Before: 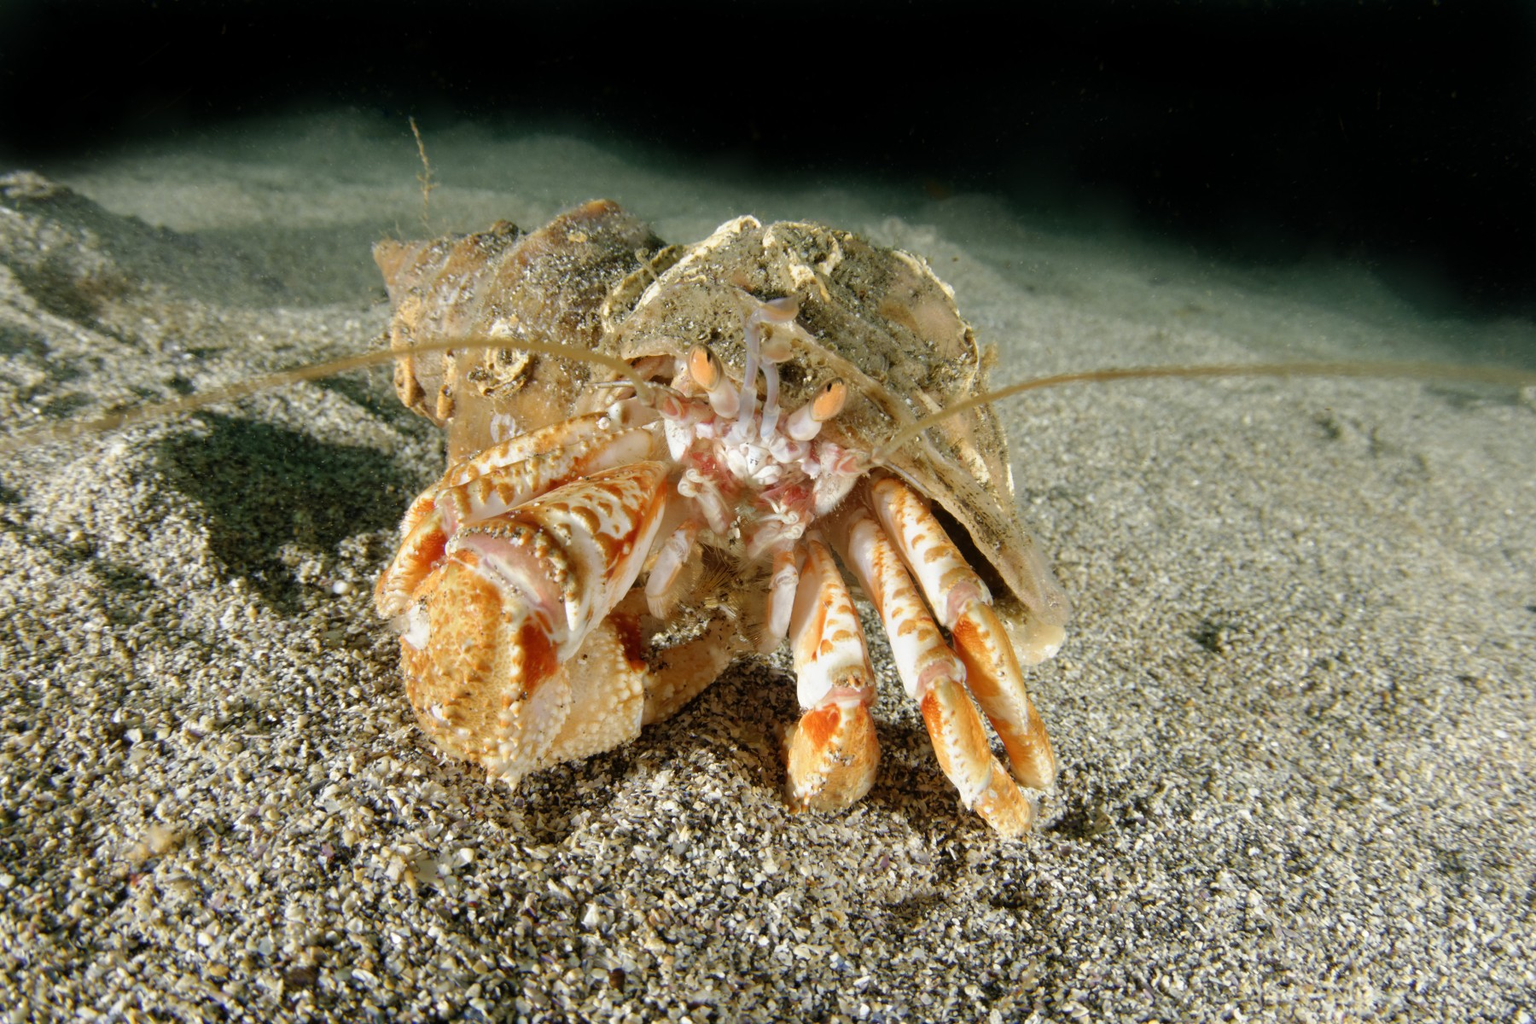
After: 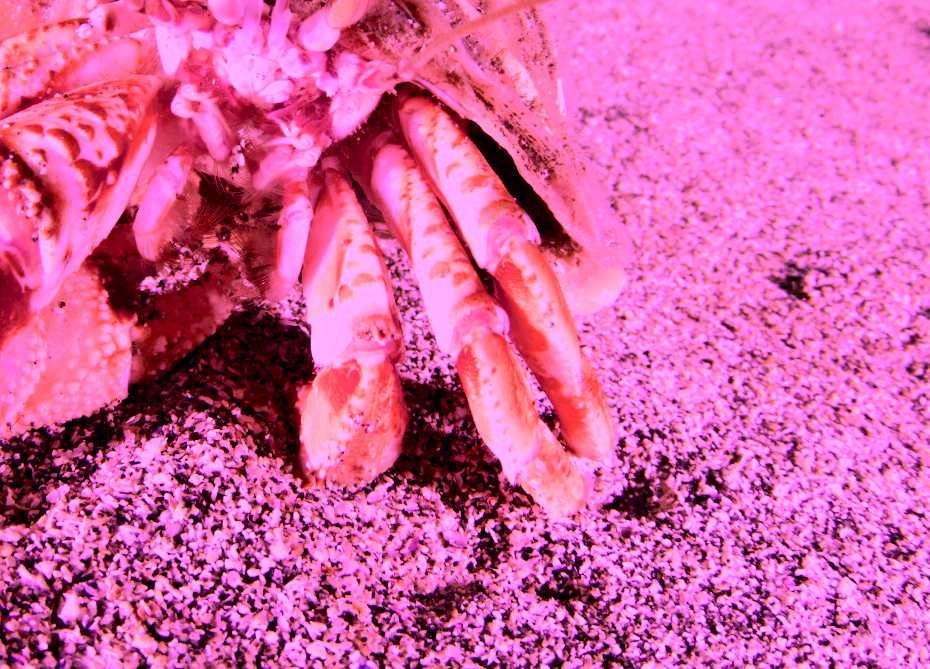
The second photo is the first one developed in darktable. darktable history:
crop: left 34.636%, top 38.771%, right 13.671%, bottom 5.409%
filmic rgb: black relative exposure -7.65 EV, white relative exposure 4.56 EV, hardness 3.61, iterations of high-quality reconstruction 10
tone curve: curves: ch0 [(0, 0) (0.003, 0.002) (0.011, 0.006) (0.025, 0.012) (0.044, 0.021) (0.069, 0.027) (0.1, 0.035) (0.136, 0.06) (0.177, 0.108) (0.224, 0.173) (0.277, 0.26) (0.335, 0.353) (0.399, 0.453) (0.468, 0.555) (0.543, 0.641) (0.623, 0.724) (0.709, 0.792) (0.801, 0.857) (0.898, 0.918) (1, 1)], color space Lab, independent channels, preserve colors none
tone equalizer: on, module defaults
color balance rgb: global offset › hue 171.65°, perceptual saturation grading › global saturation 25.582%, perceptual brilliance grading › global brilliance 15.486%, perceptual brilliance grading › shadows -34.678%, global vibrance 30.521%
color calibration: illuminant custom, x 0.263, y 0.521, temperature 7010.86 K
